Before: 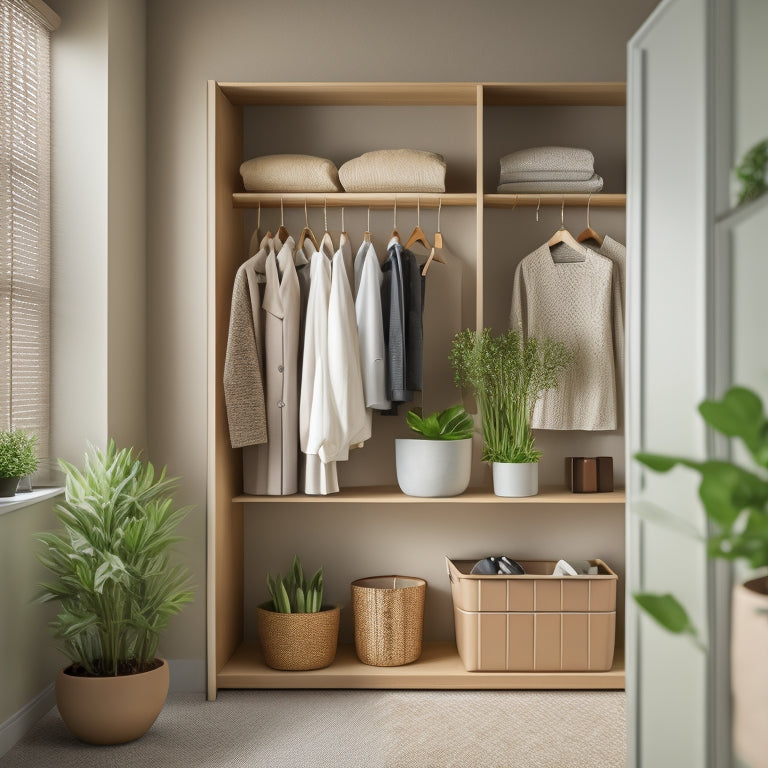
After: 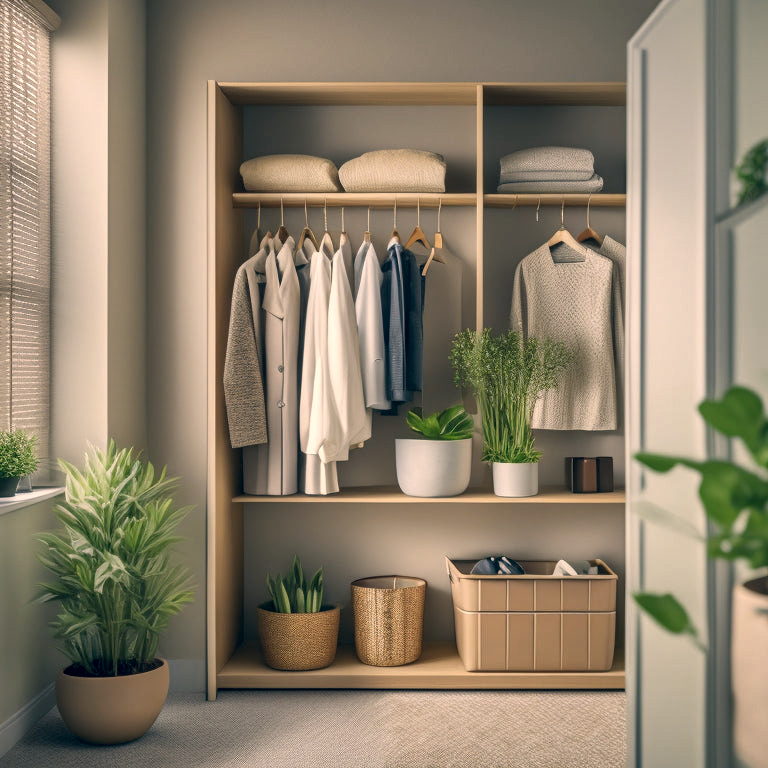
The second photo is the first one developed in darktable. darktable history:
local contrast: on, module defaults
color correction: highlights a* 10.31, highlights b* 14.43, shadows a* -10.38, shadows b* -15.12
shadows and highlights: radius 107.27, shadows 40.76, highlights -72.21, low approximation 0.01, soften with gaussian
